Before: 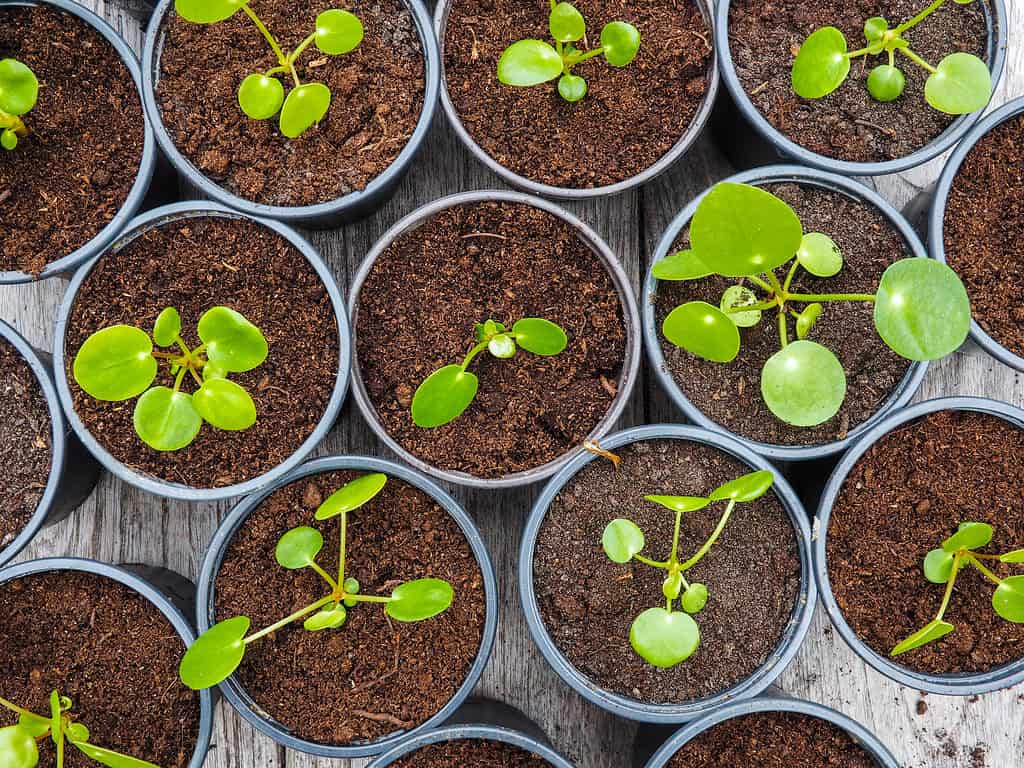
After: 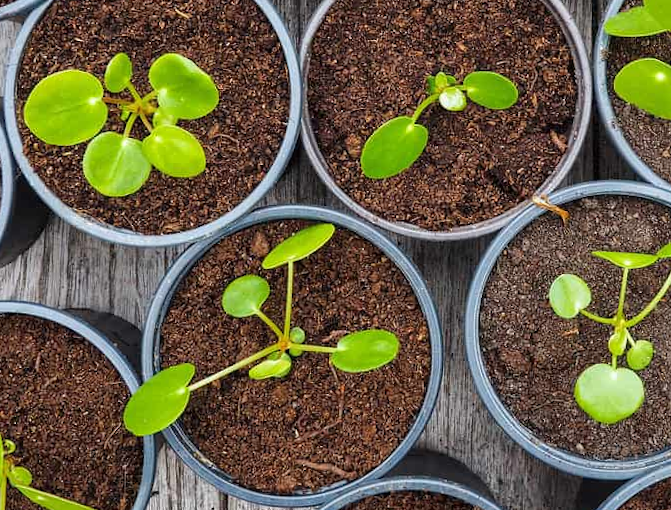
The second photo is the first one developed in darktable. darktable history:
crop and rotate: angle -1.21°, left 3.718%, top 31.742%, right 28.859%
